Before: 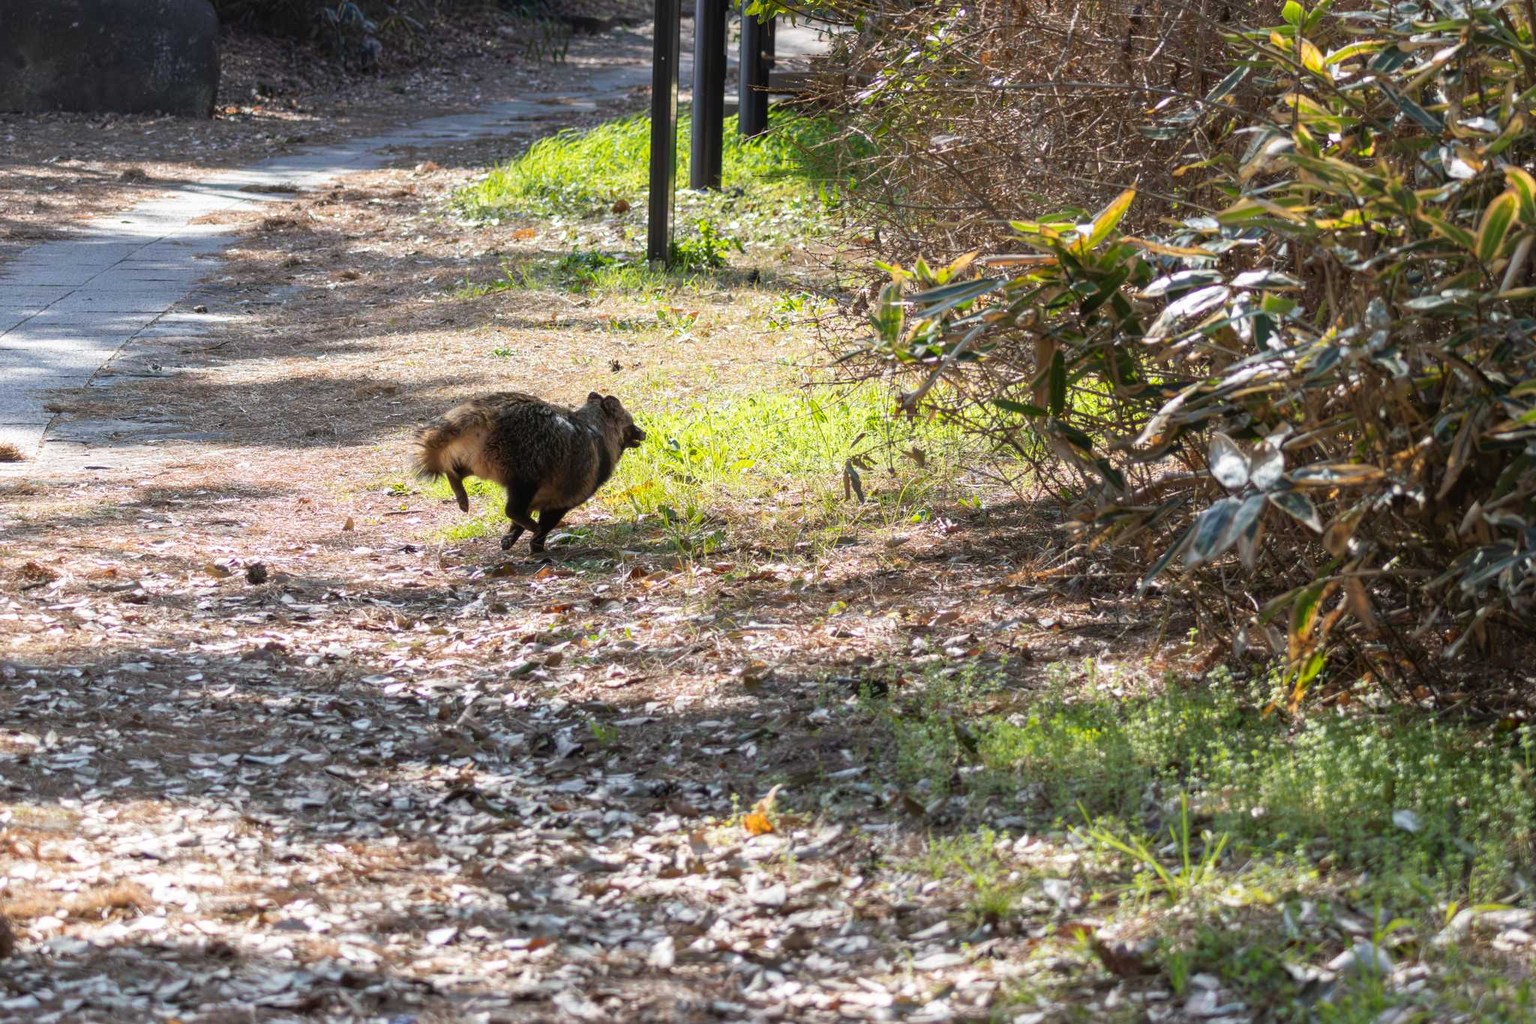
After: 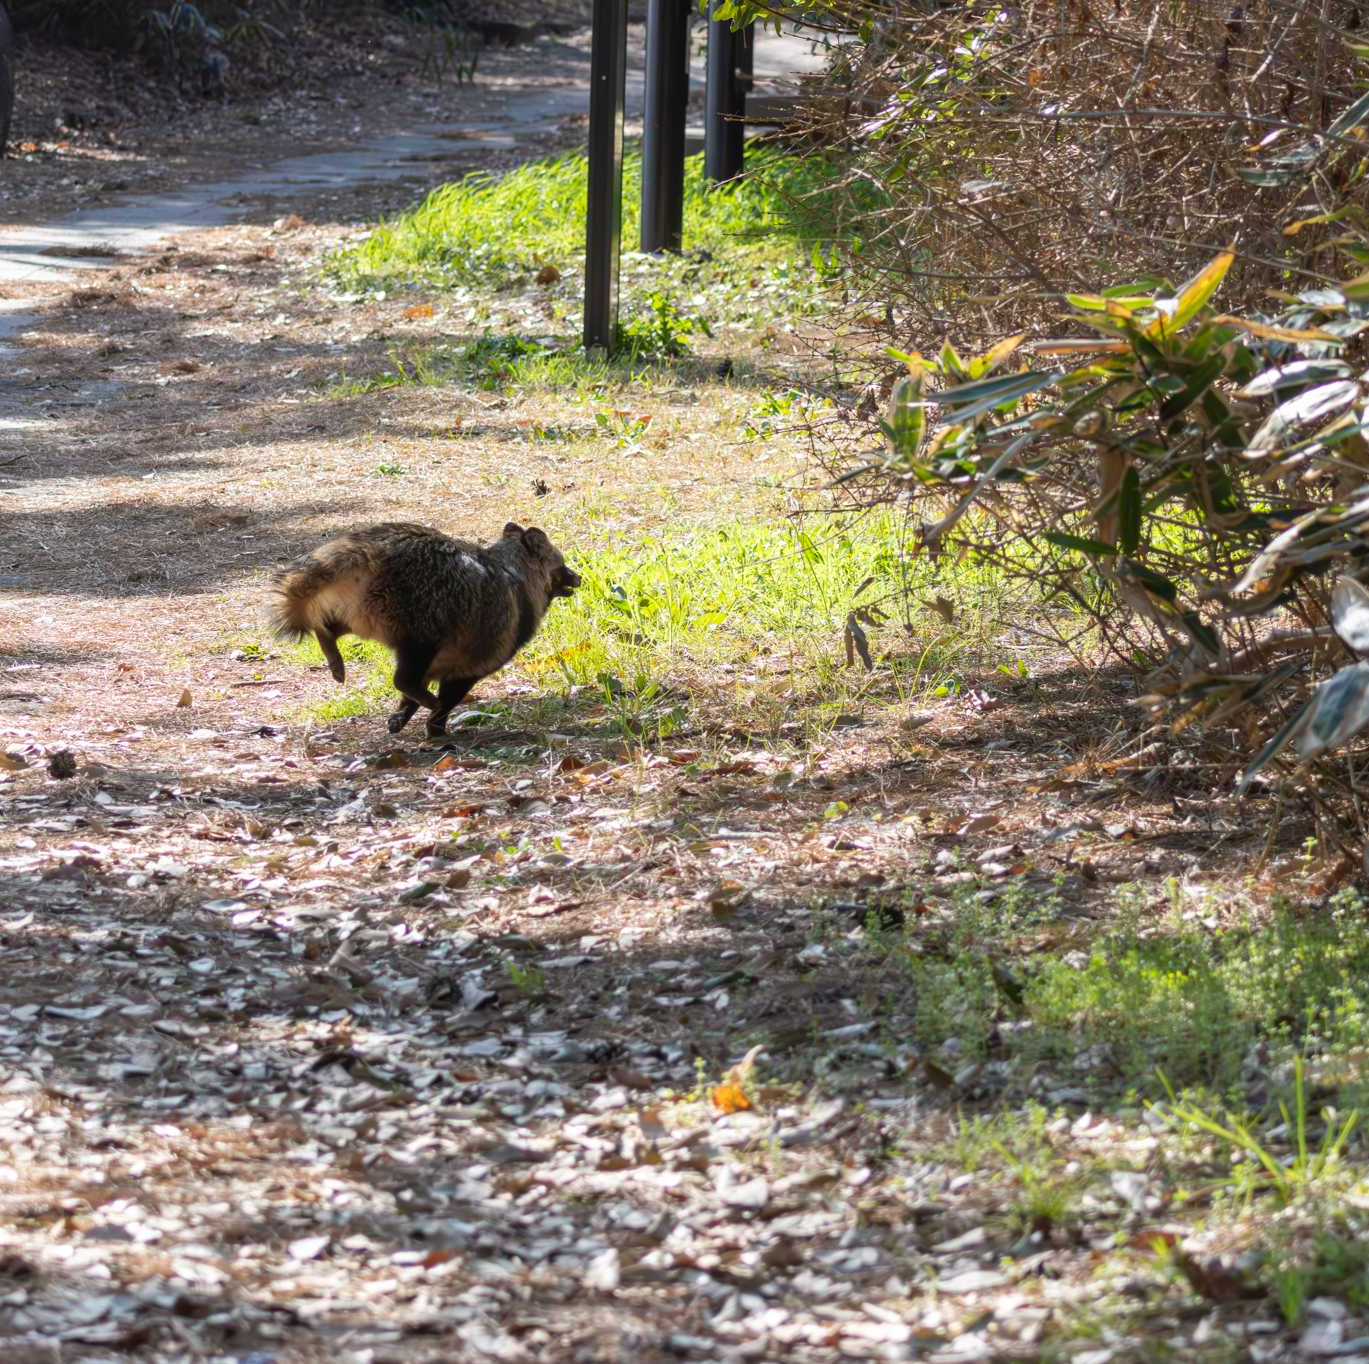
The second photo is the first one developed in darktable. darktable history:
crop and rotate: left 13.681%, right 19.441%
